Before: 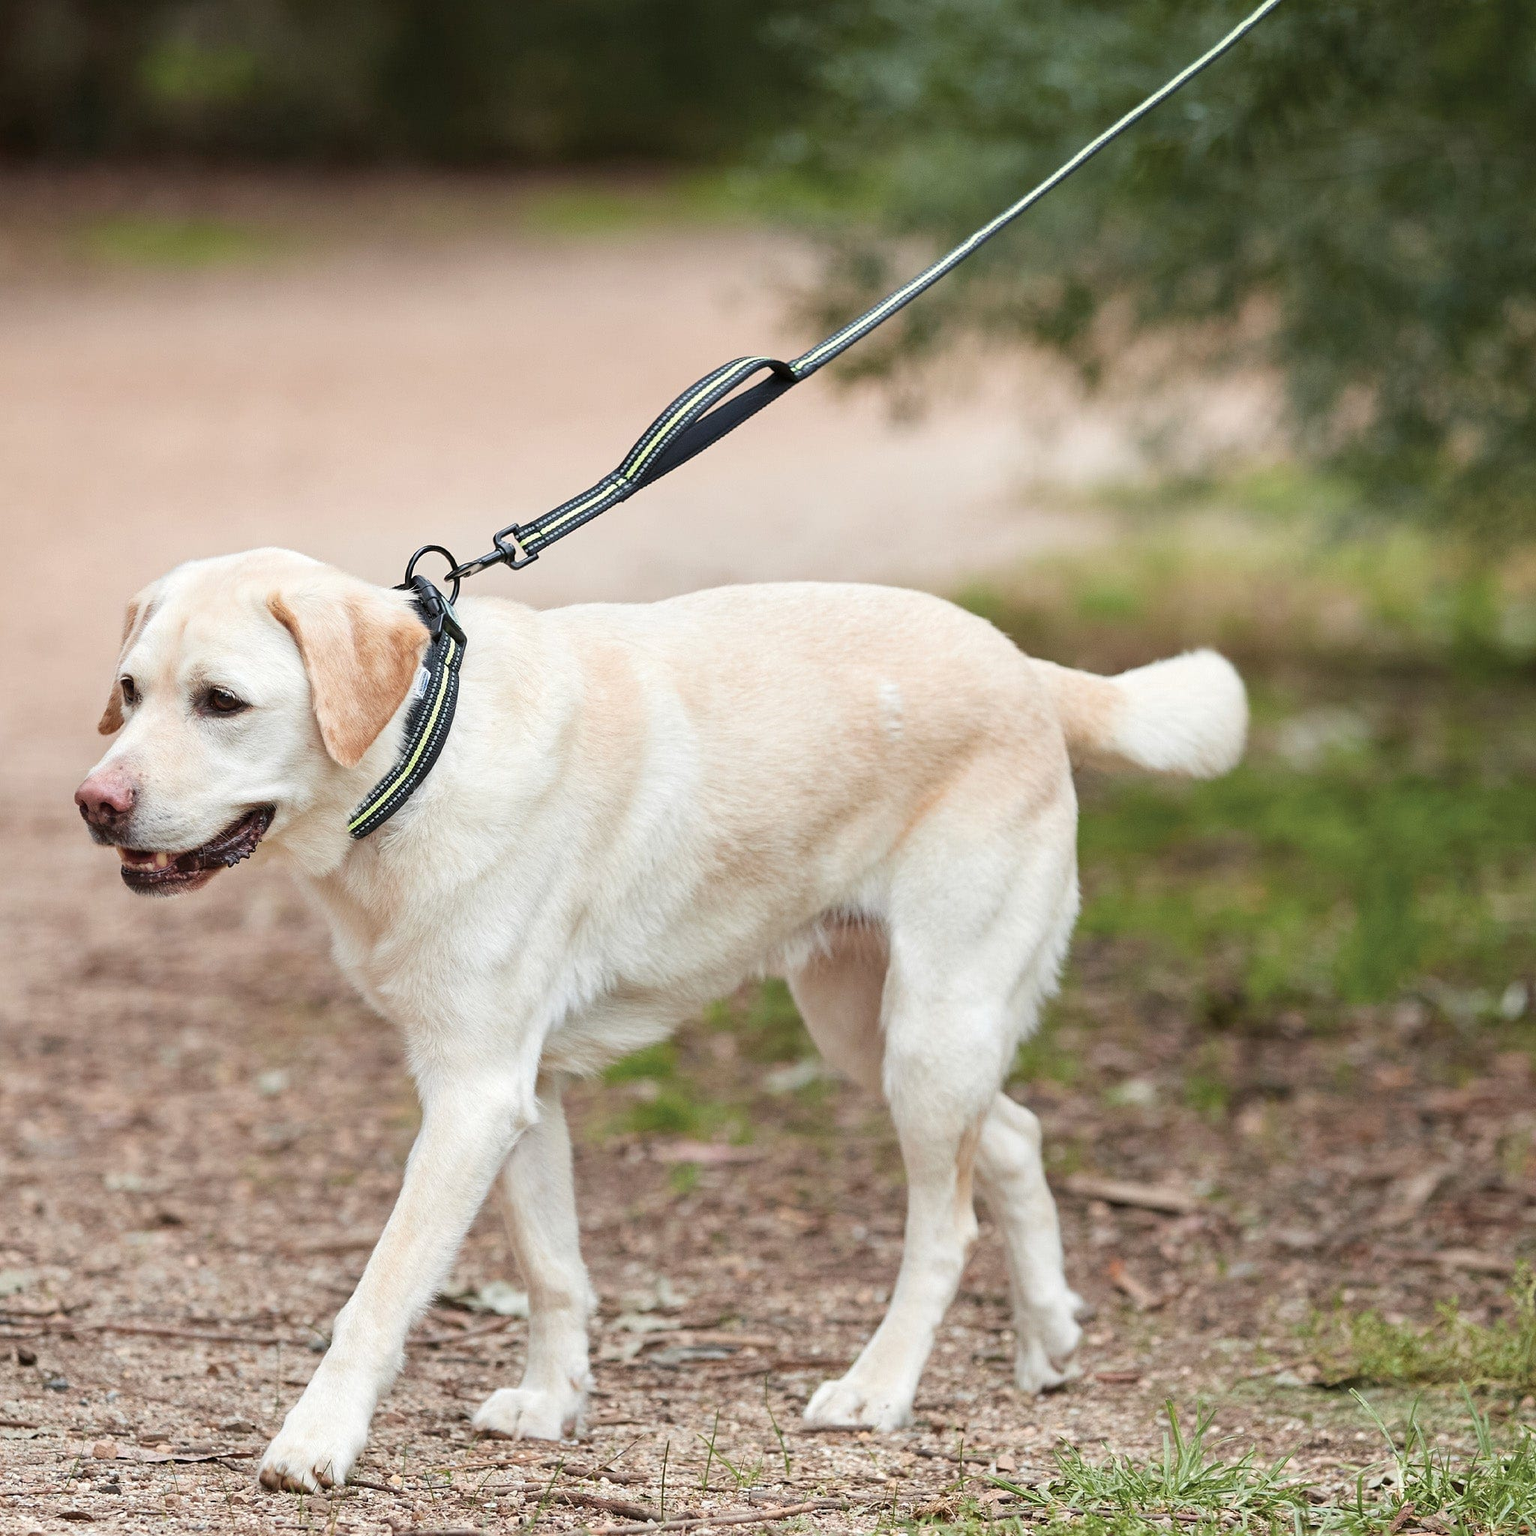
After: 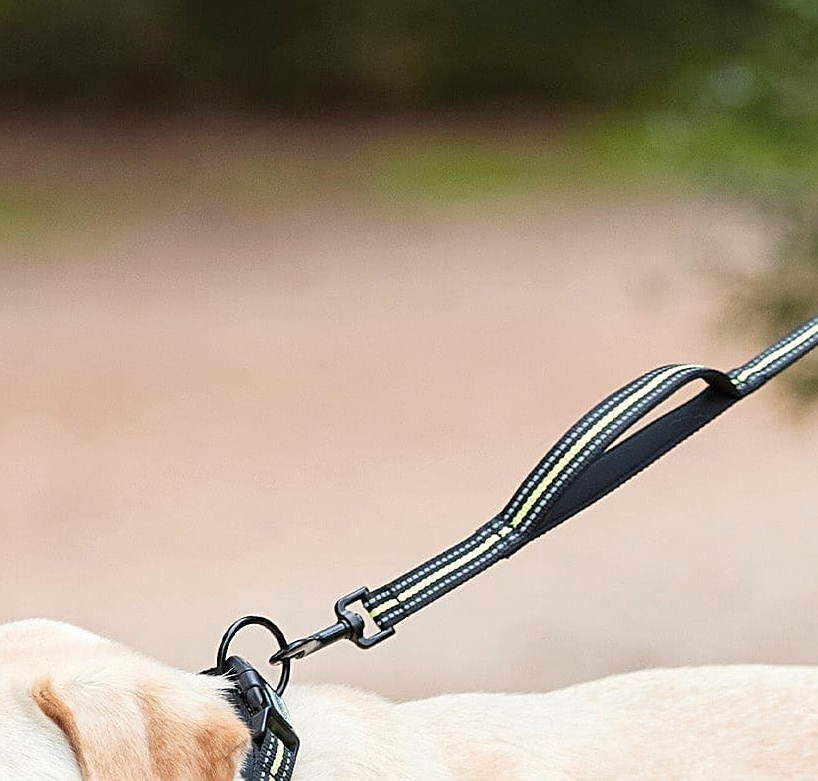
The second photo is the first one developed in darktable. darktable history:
color correction: highlights b* 0.008, saturation 1.15
crop: left 15.783%, top 5.458%, right 44.264%, bottom 56.4%
sharpen: on, module defaults
